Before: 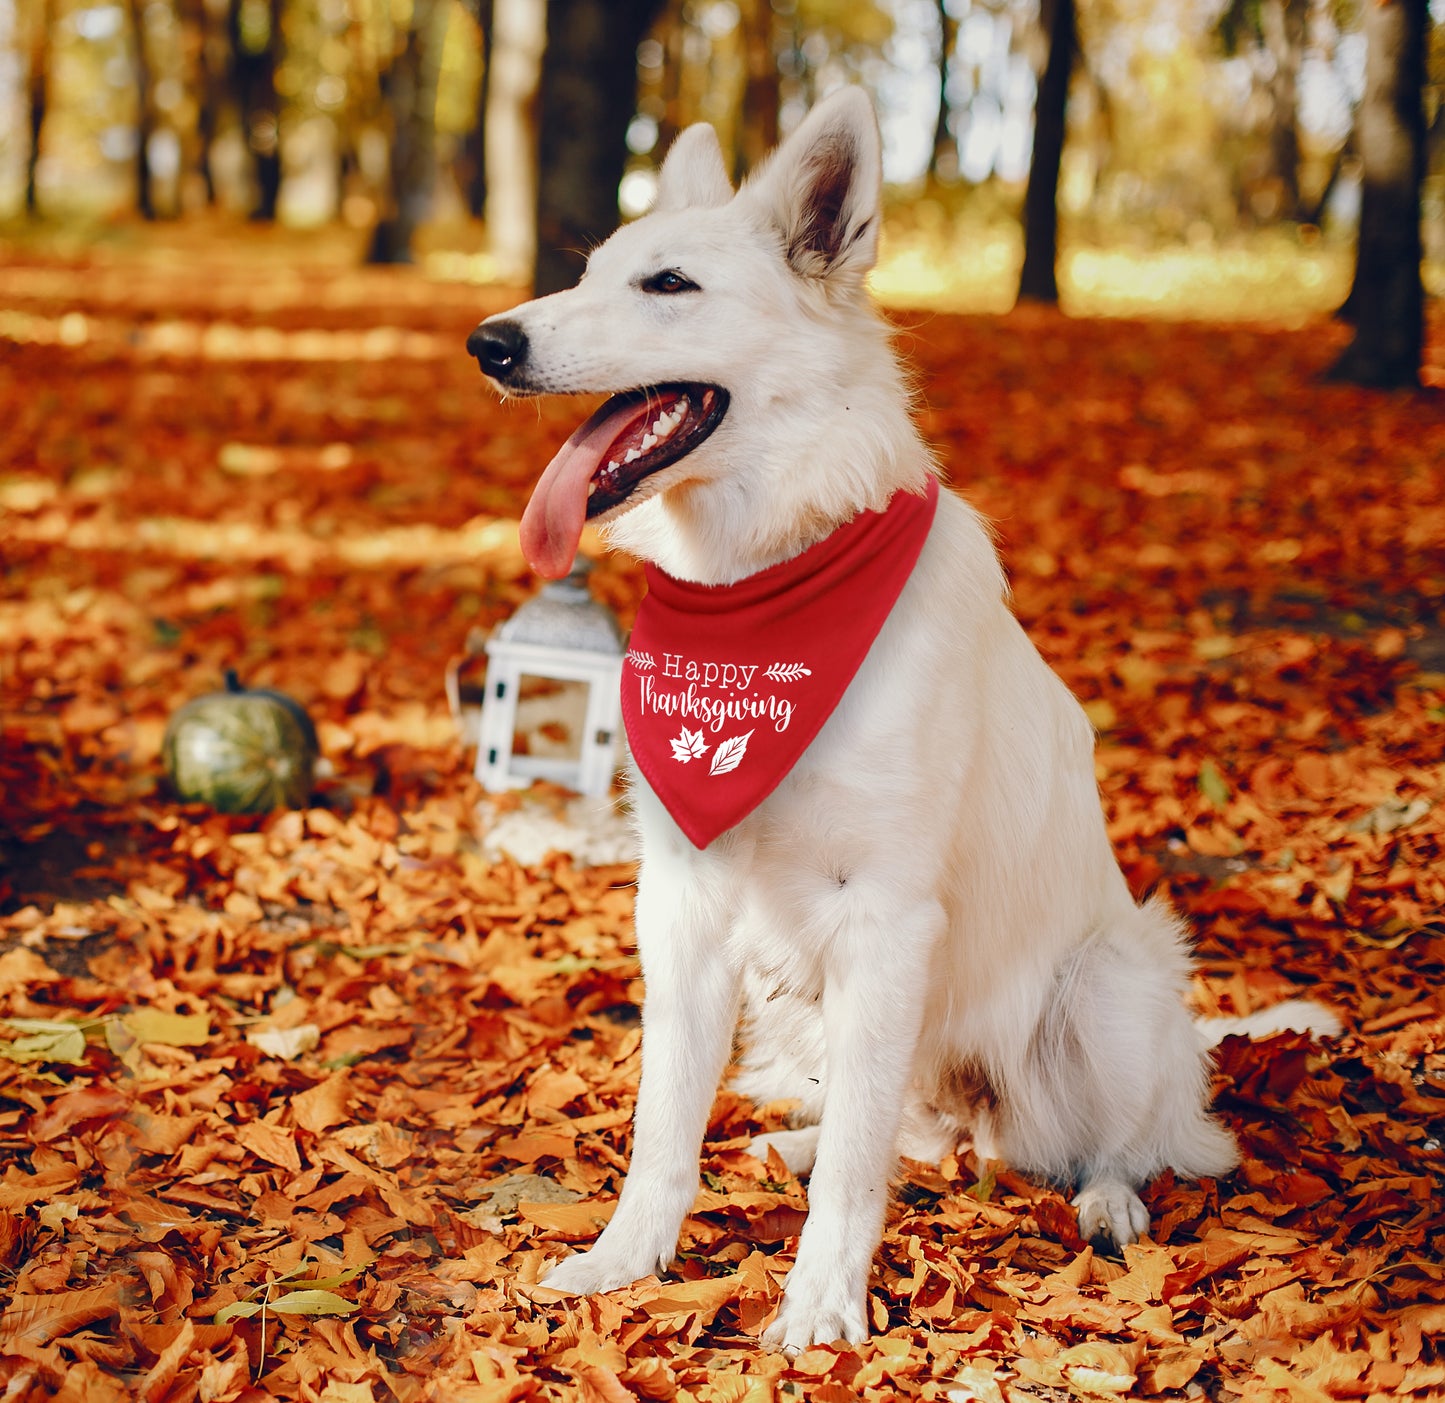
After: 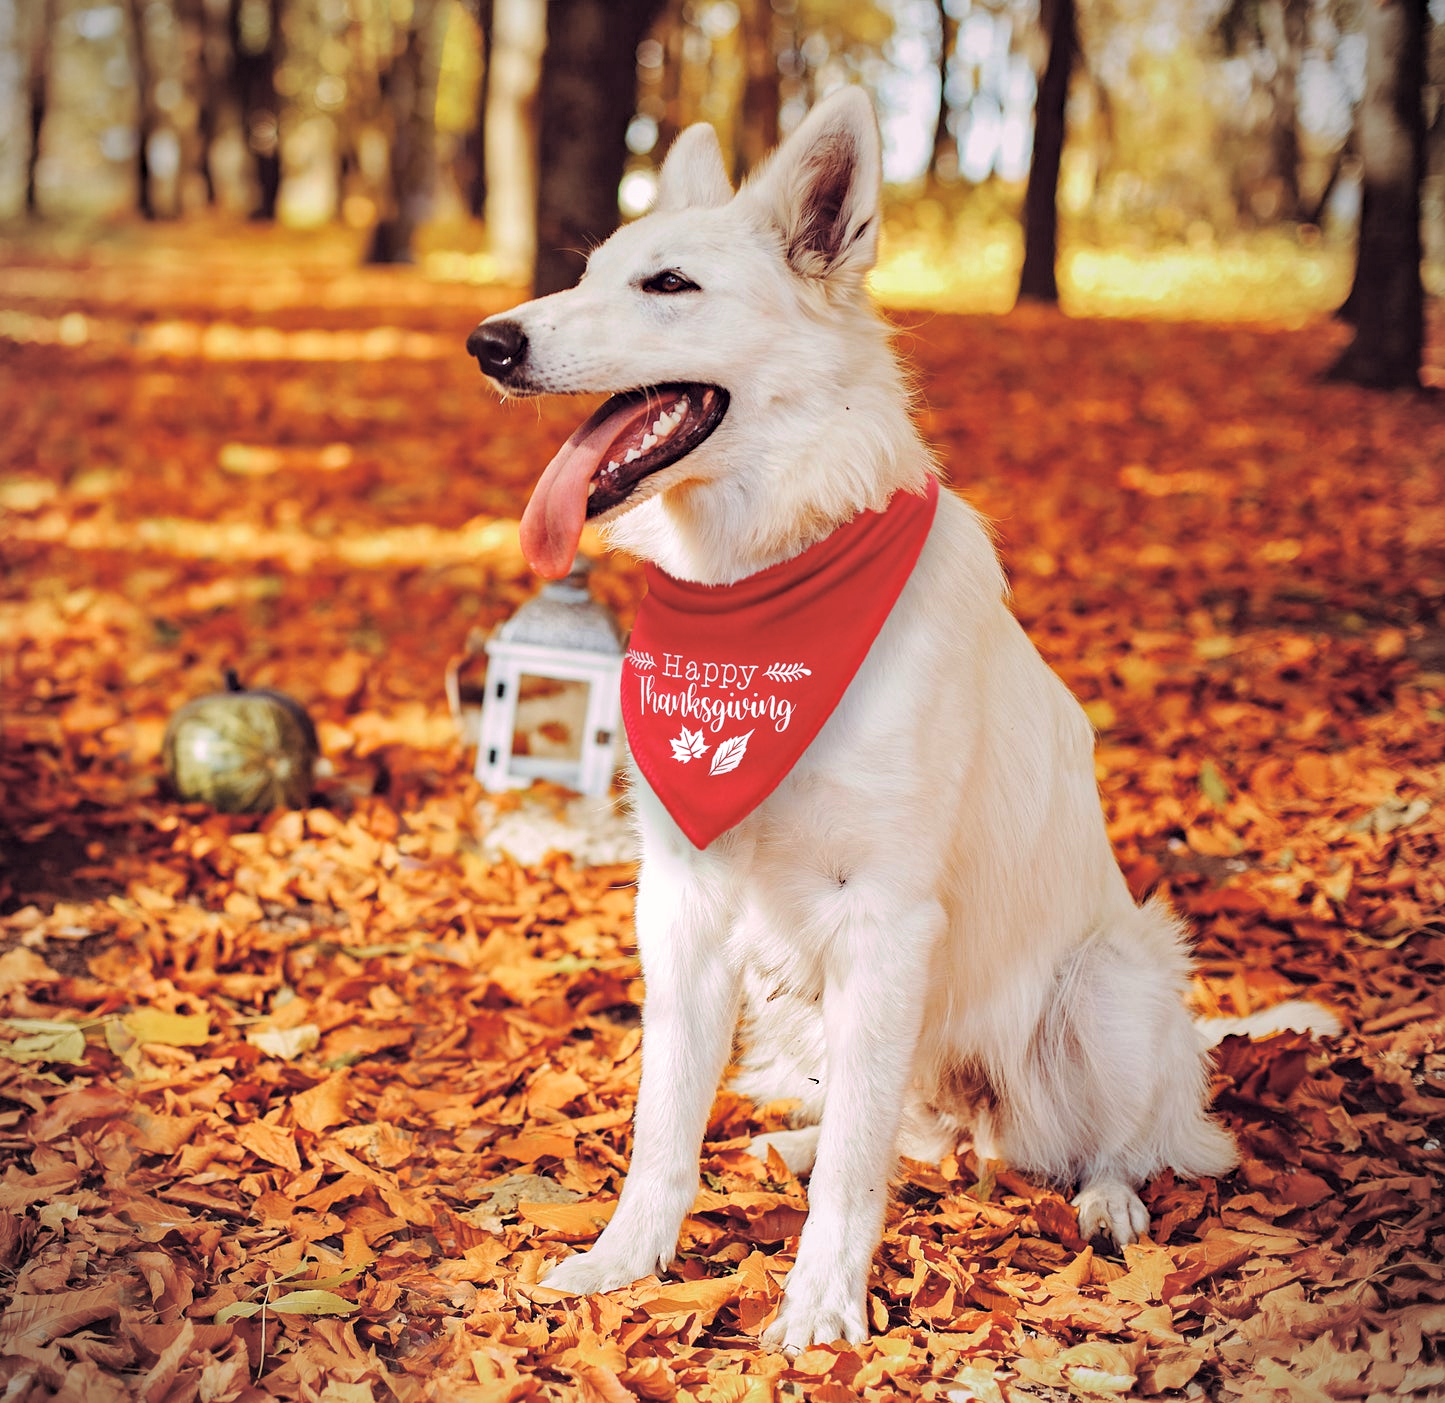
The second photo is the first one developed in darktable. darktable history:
local contrast: highlights 100%, shadows 100%, detail 120%, midtone range 0.2
haze removal: strength 0.29, distance 0.25, compatibility mode true, adaptive false
vignetting: fall-off start 91.19%
contrast brightness saturation: brightness 0.15
split-toning: highlights › hue 298.8°, highlights › saturation 0.73, compress 41.76%
